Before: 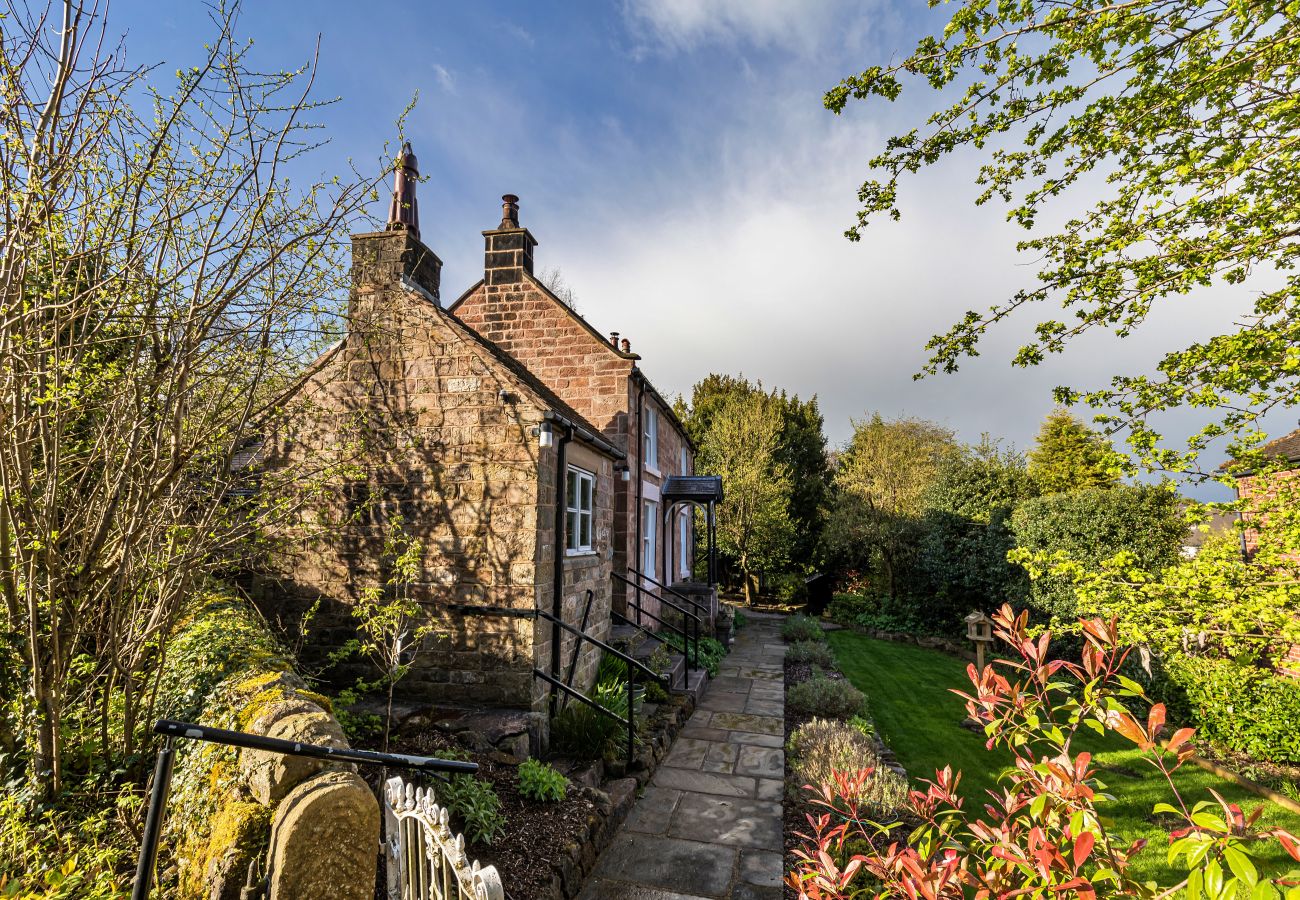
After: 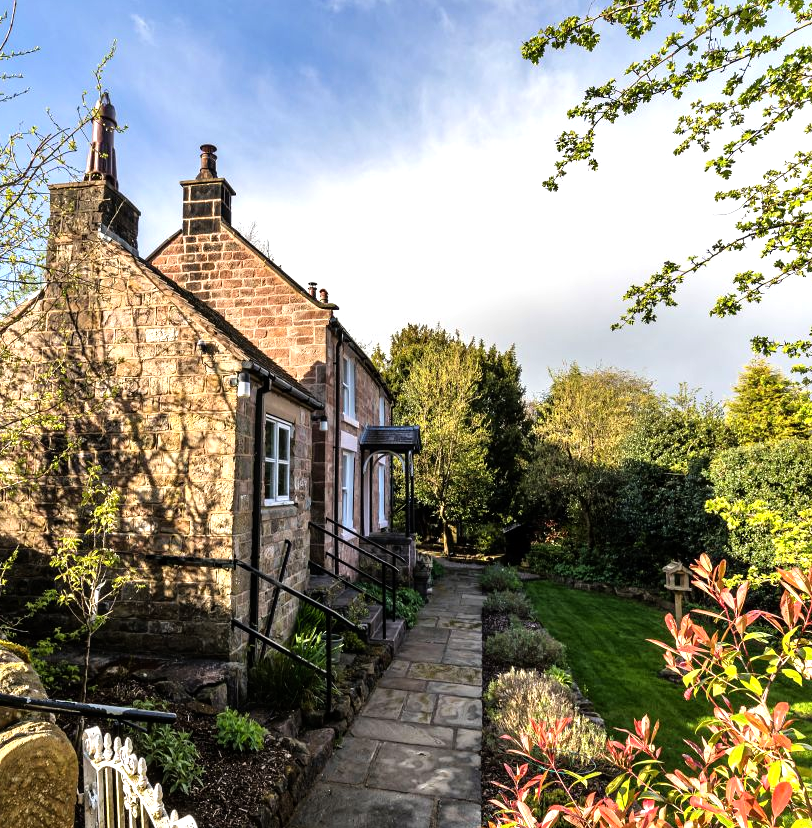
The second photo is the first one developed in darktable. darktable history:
tone equalizer: -8 EV -0.761 EV, -7 EV -0.711 EV, -6 EV -0.6 EV, -5 EV -0.407 EV, -3 EV 0.388 EV, -2 EV 0.6 EV, -1 EV 0.68 EV, +0 EV 0.736 EV
crop and rotate: left 23.264%, top 5.647%, right 14.267%, bottom 2.257%
